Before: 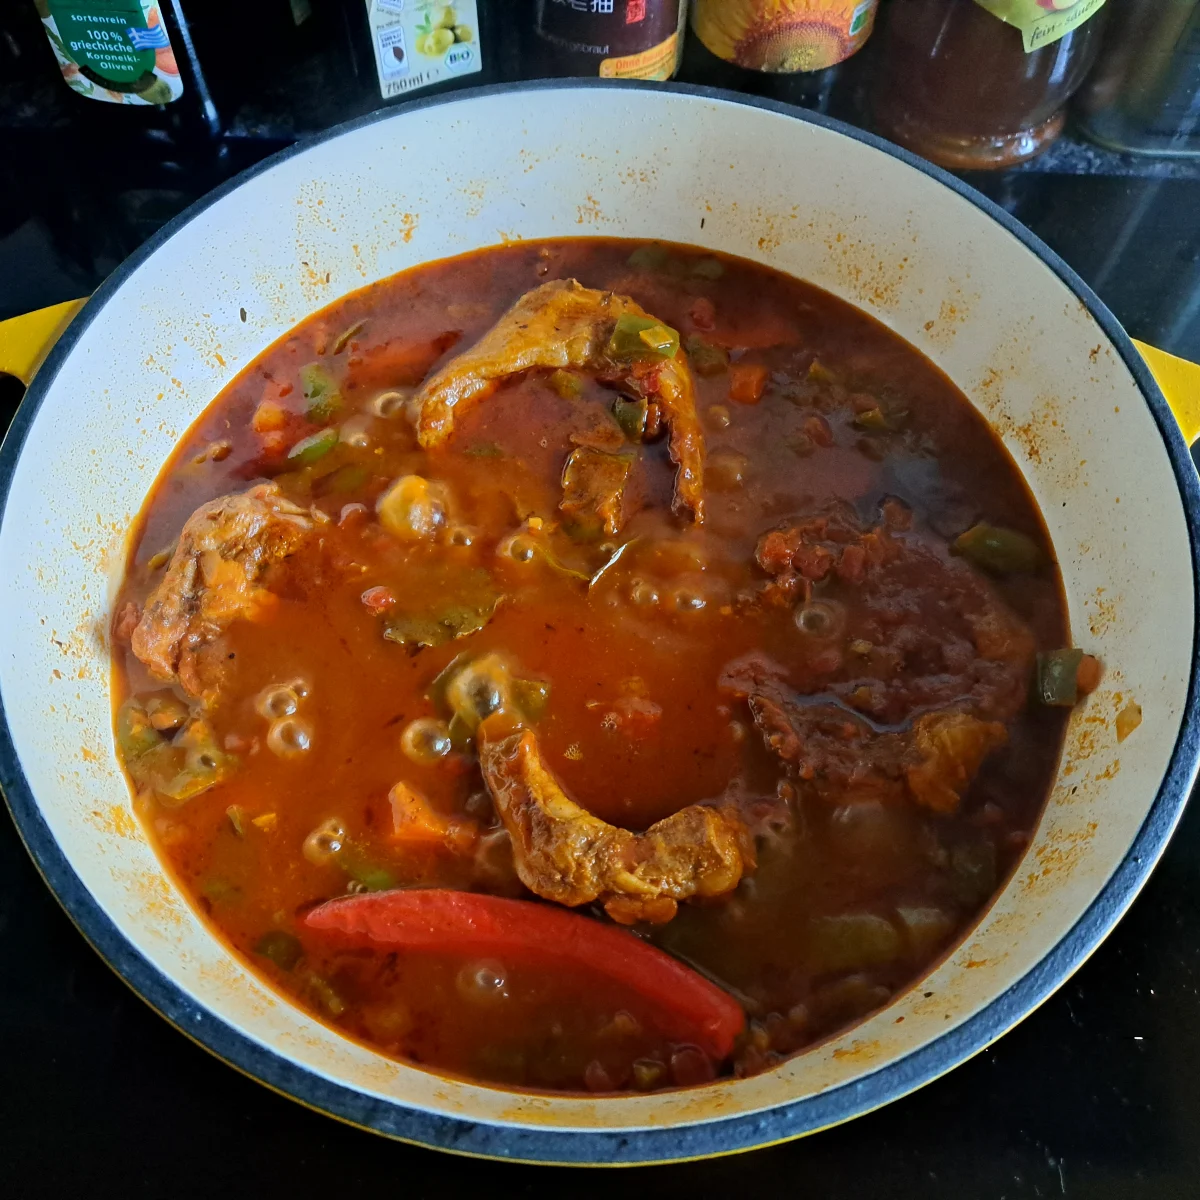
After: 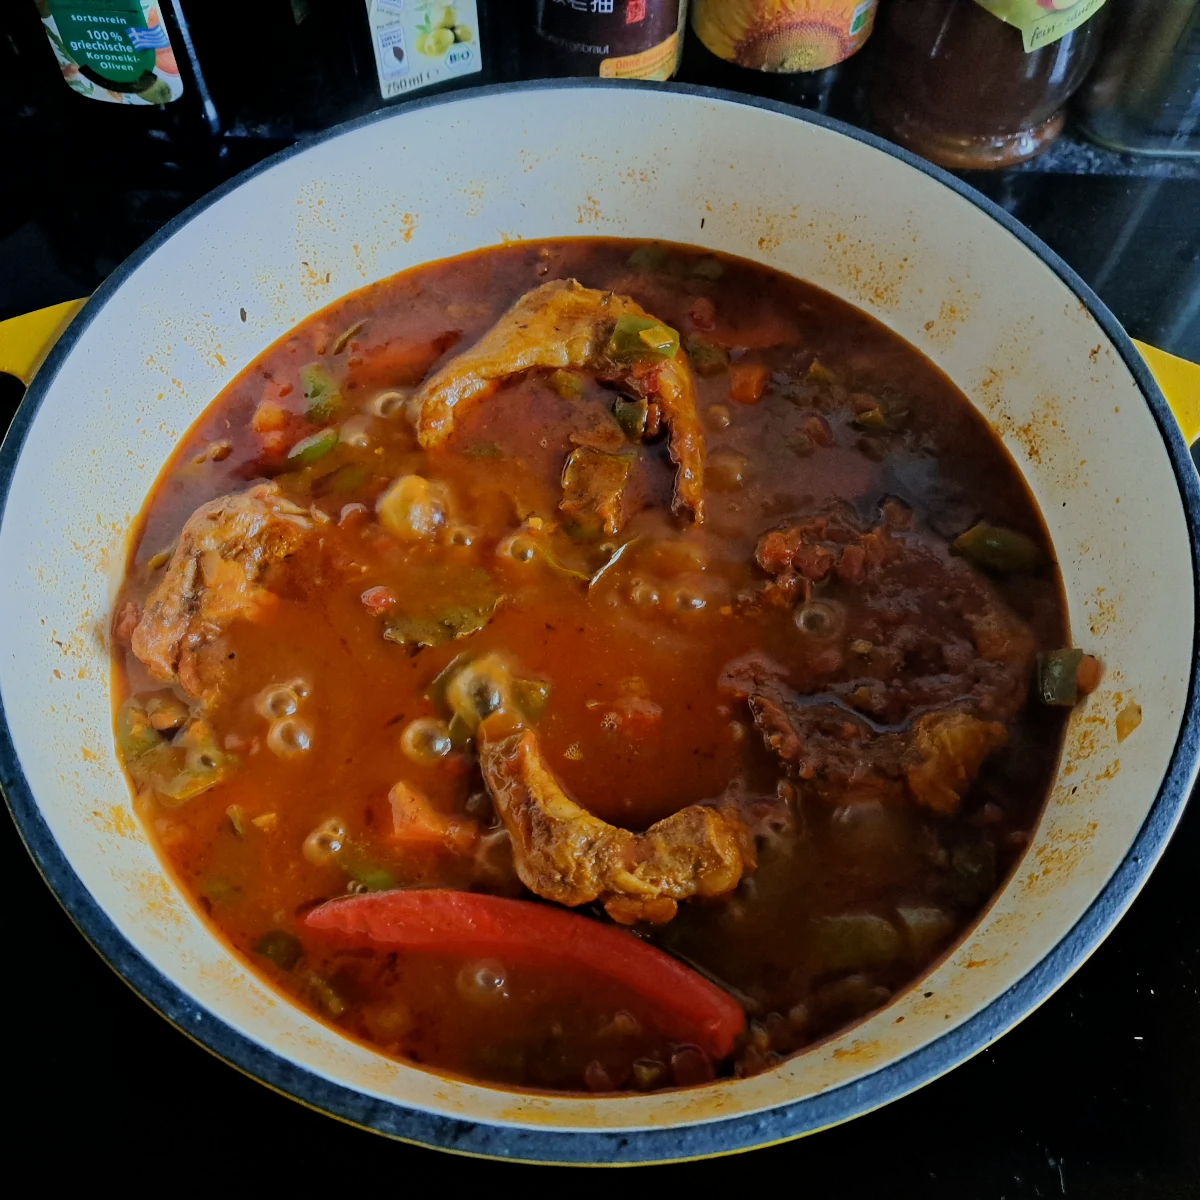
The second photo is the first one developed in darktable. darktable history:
exposure: exposure -0.151 EV, compensate highlight preservation false
filmic rgb: black relative exposure -7.65 EV, white relative exposure 4.56 EV, hardness 3.61
